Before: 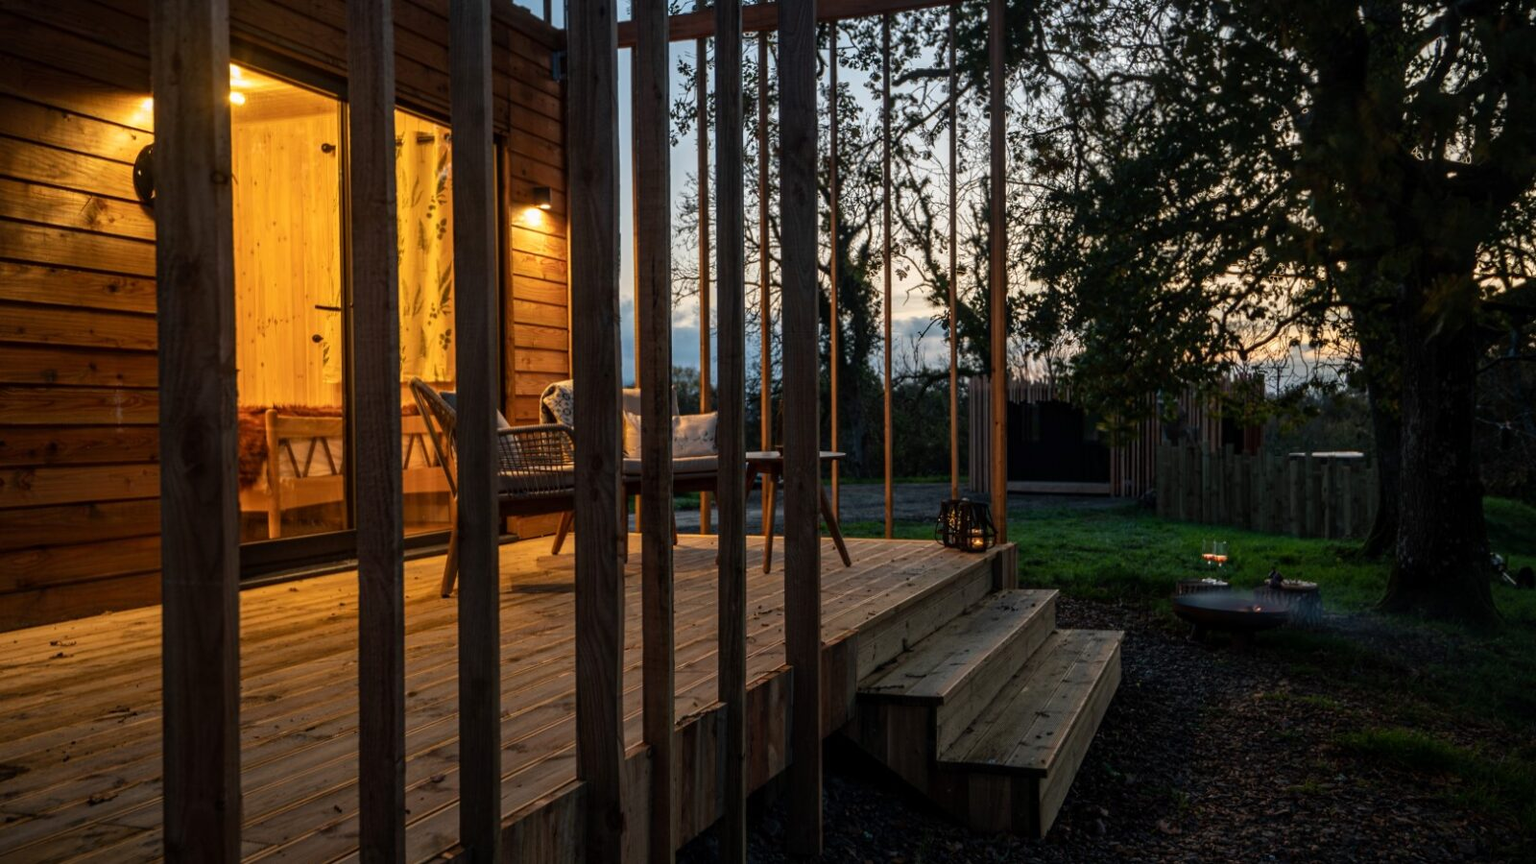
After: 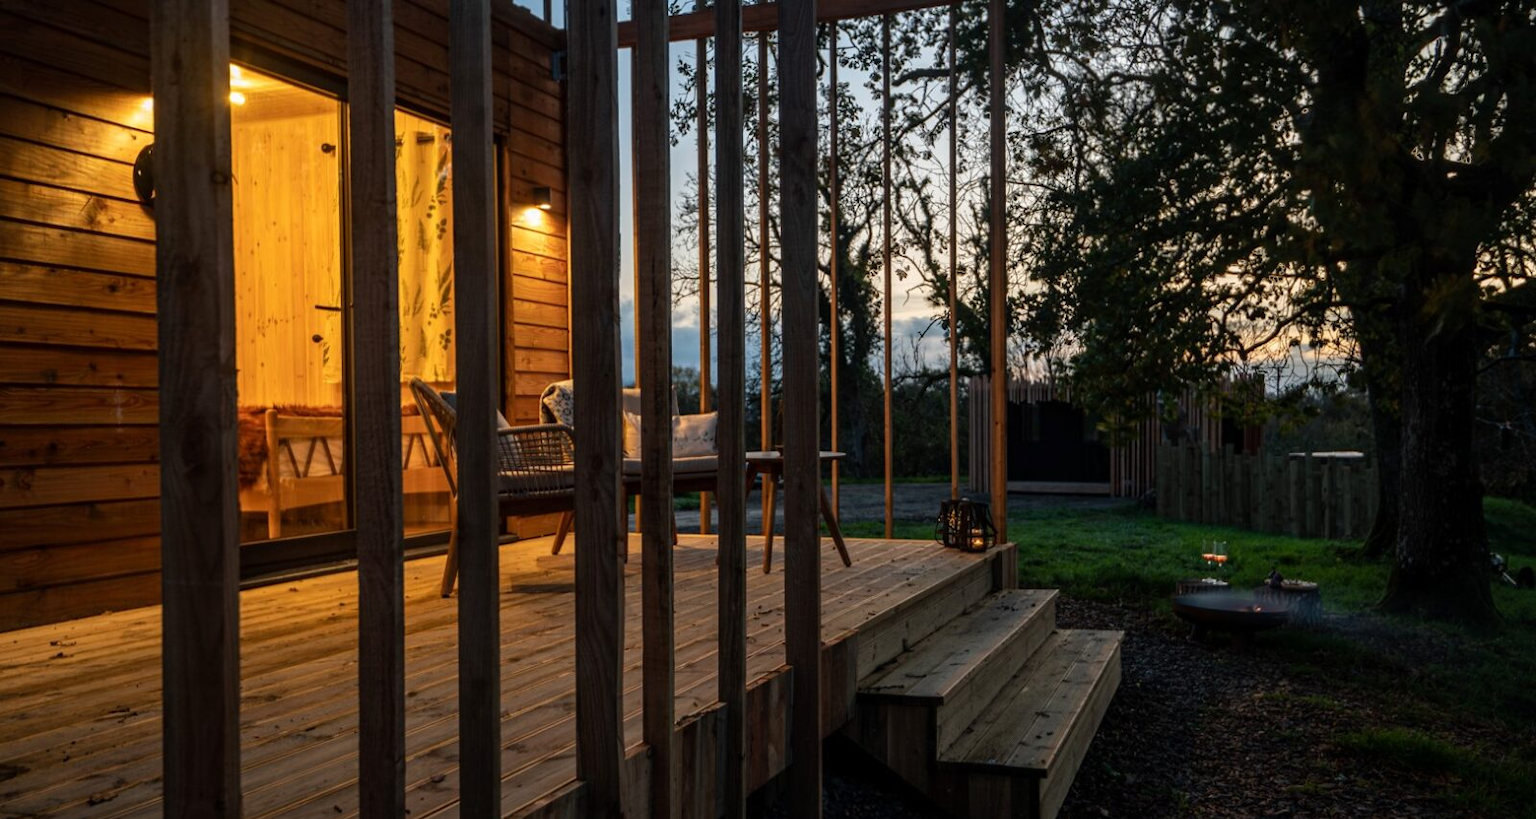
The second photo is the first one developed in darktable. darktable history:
crop and rotate: top 0%, bottom 5.097%
white balance: emerald 1
